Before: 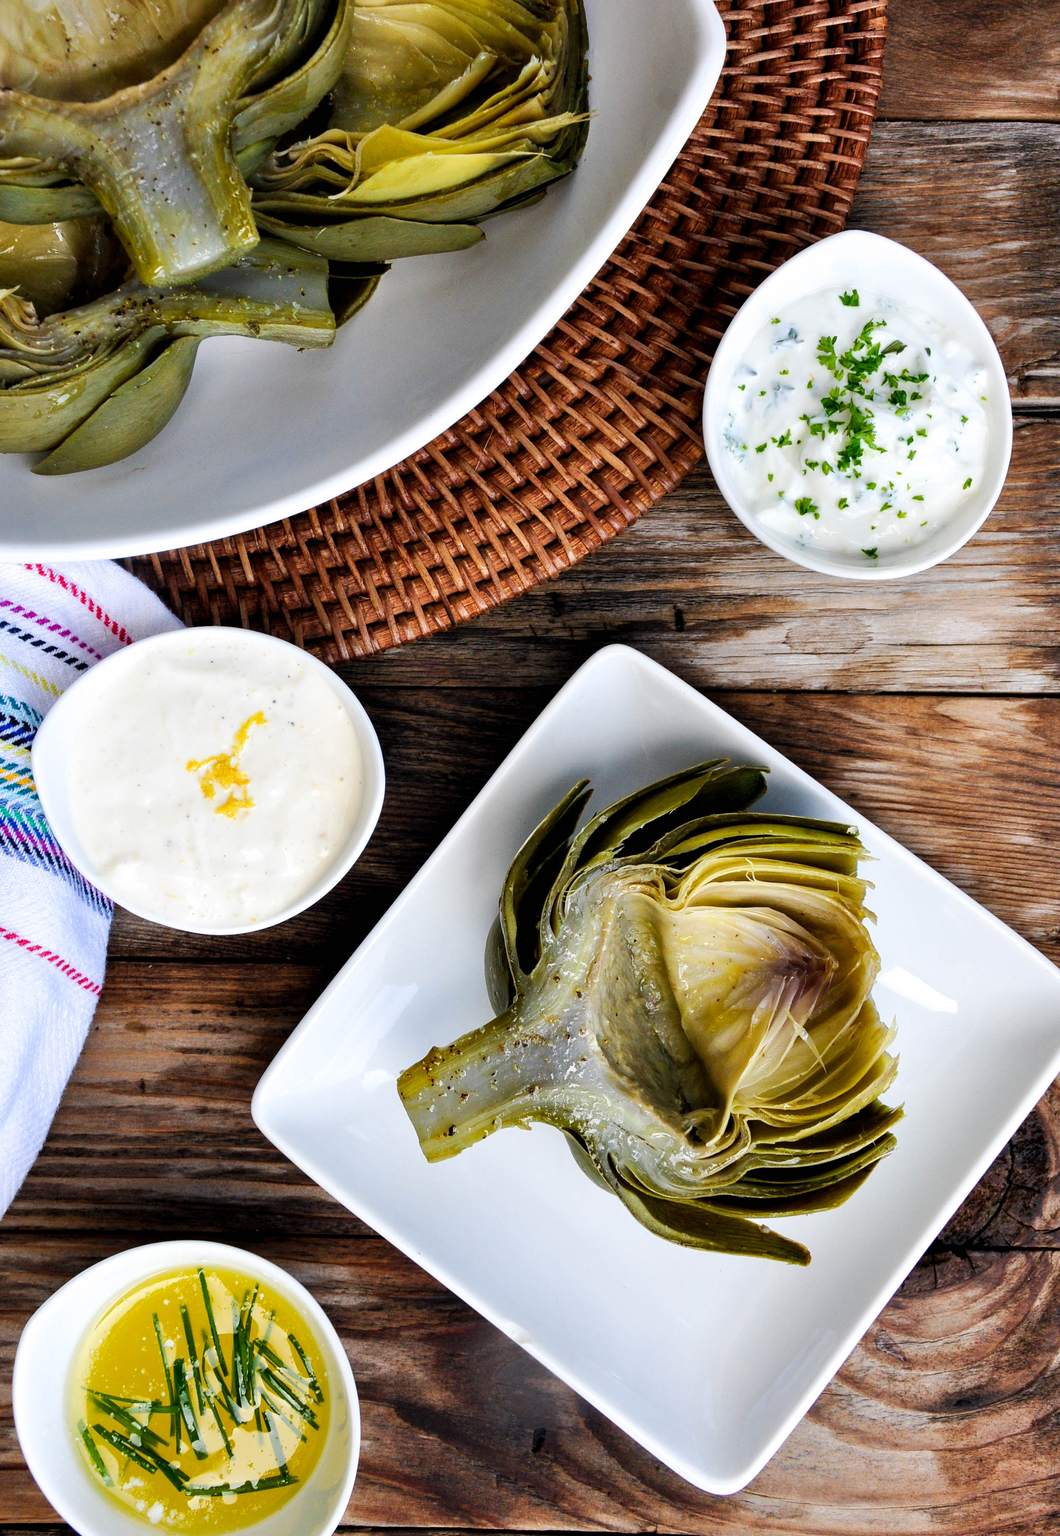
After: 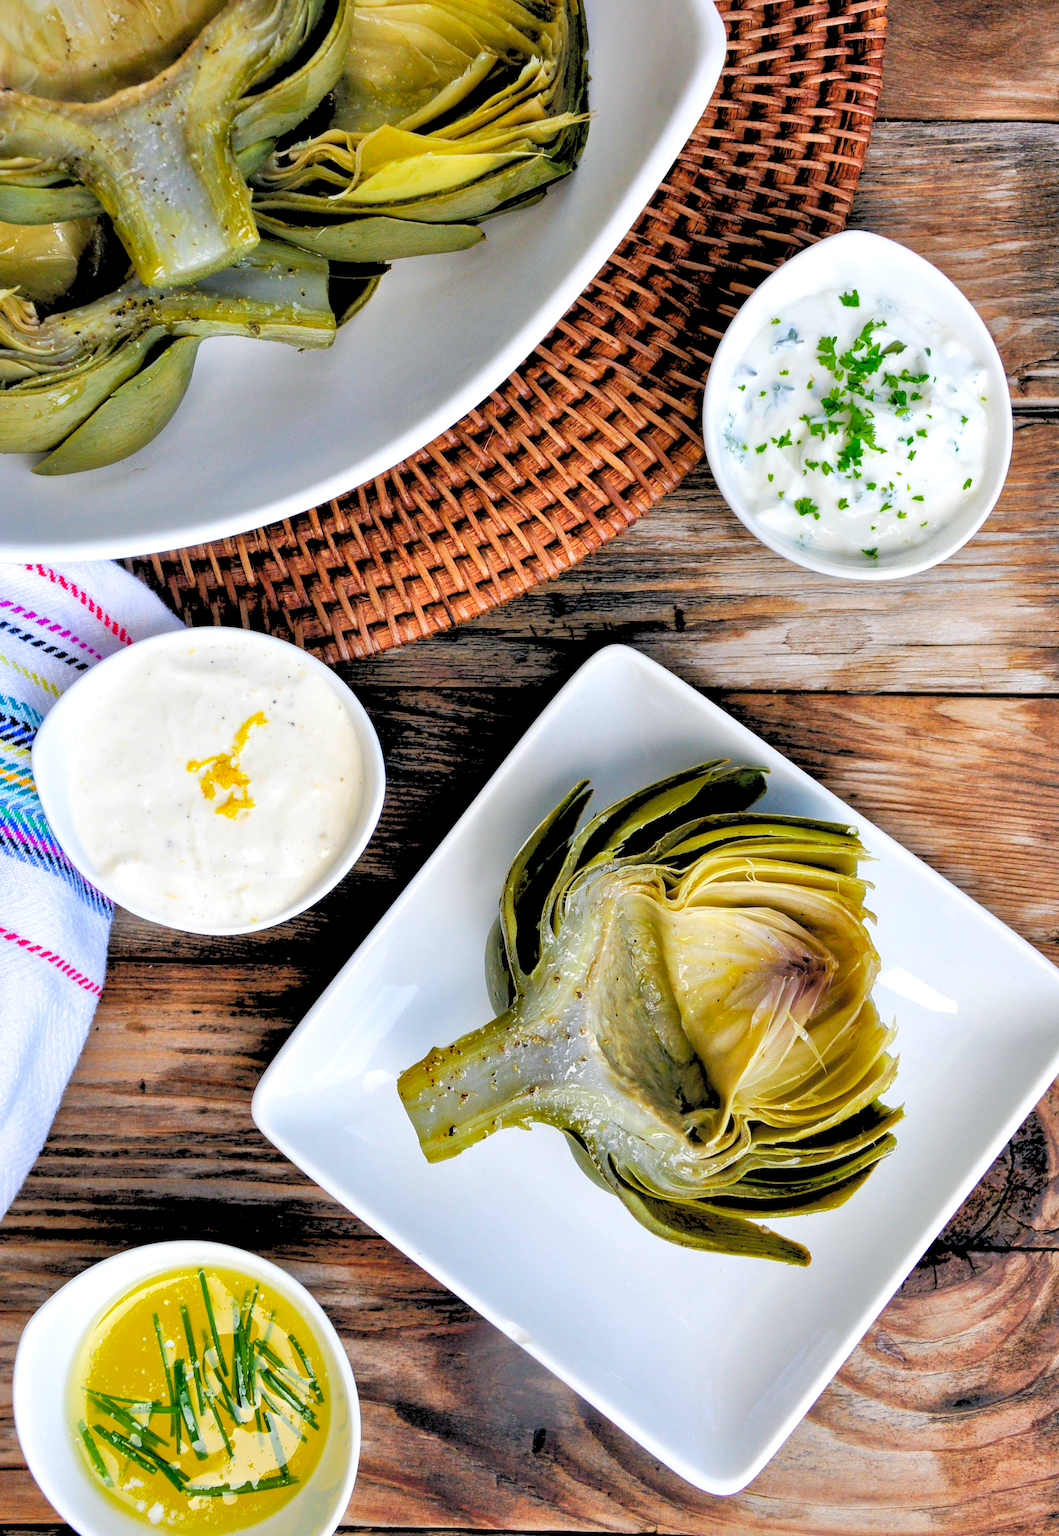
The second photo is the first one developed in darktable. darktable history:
levels: levels [0.093, 0.434, 0.988]
shadows and highlights: on, module defaults
color balance: mode lift, gamma, gain (sRGB), lift [1, 1, 1.022, 1.026]
